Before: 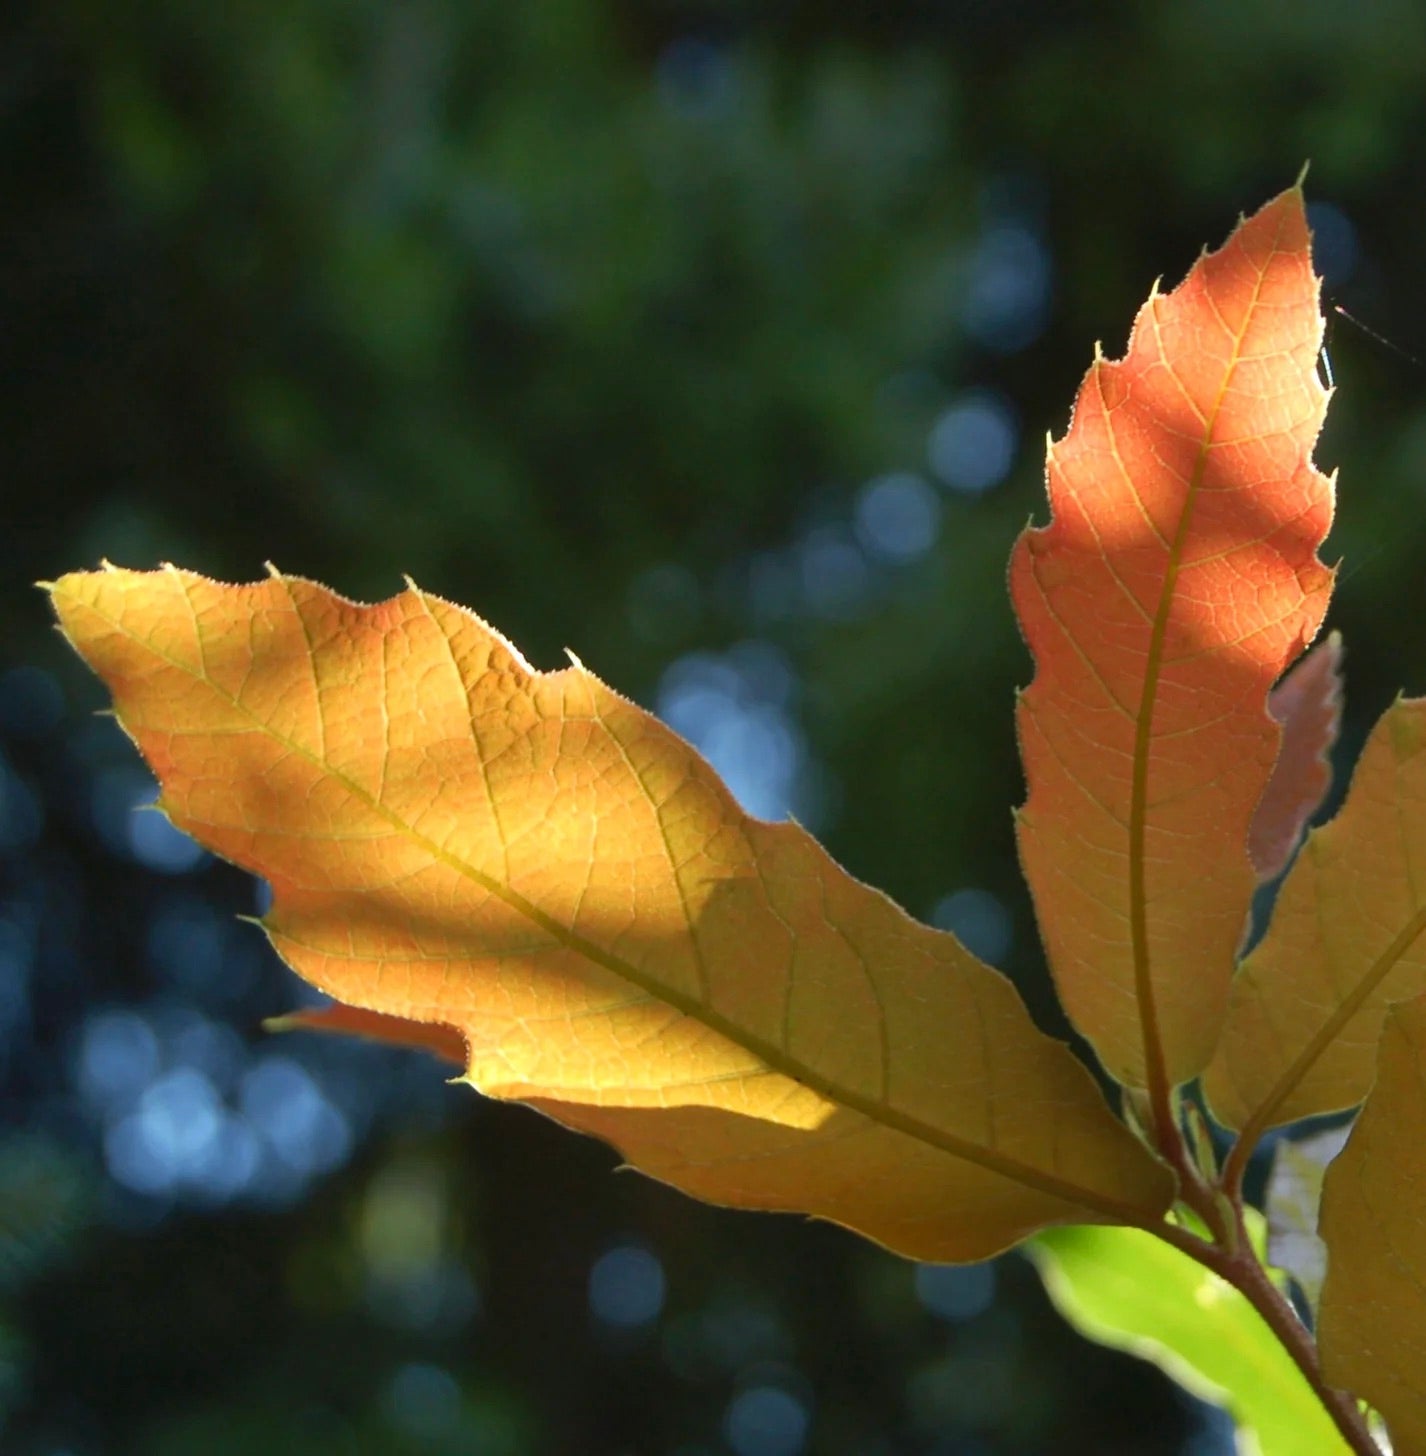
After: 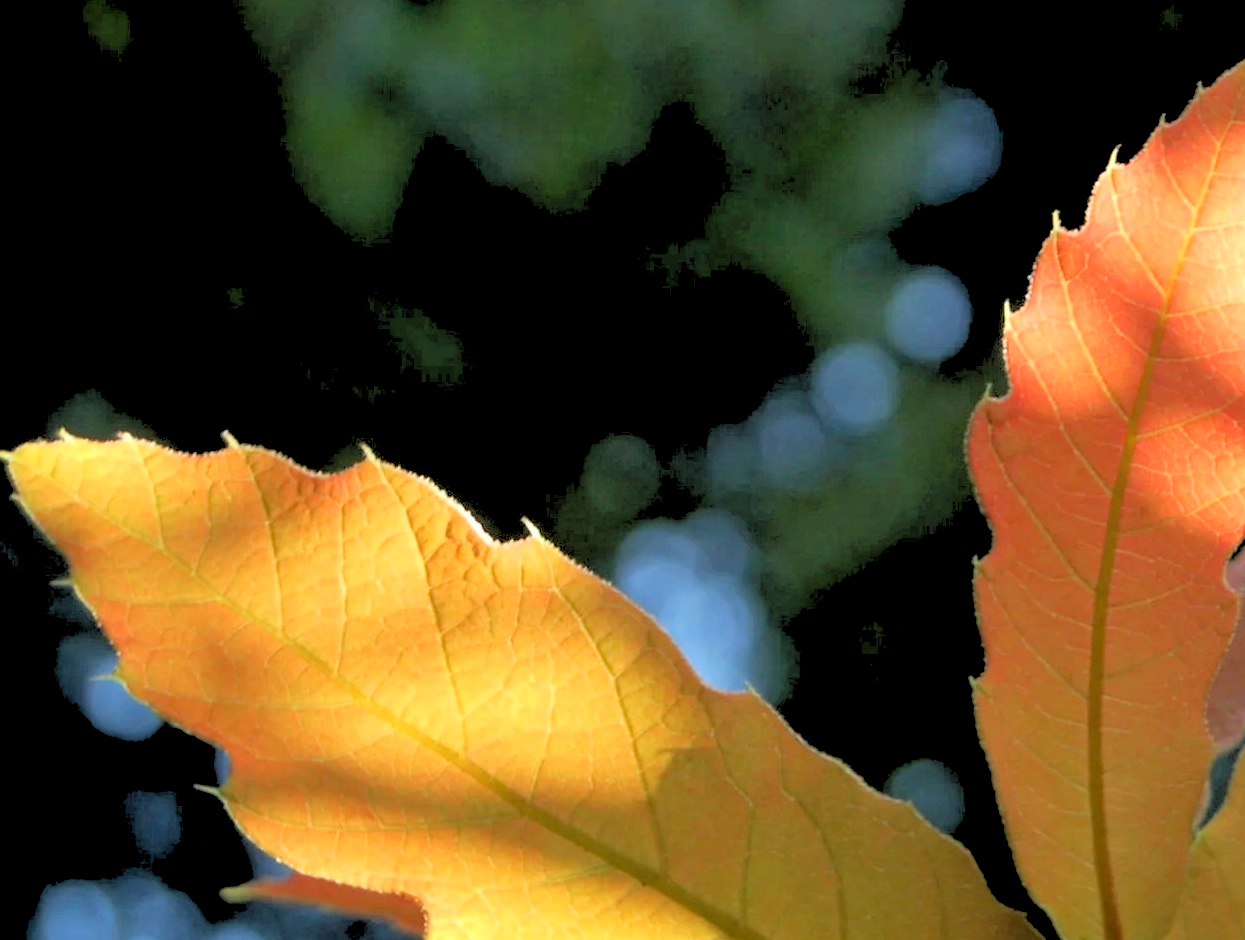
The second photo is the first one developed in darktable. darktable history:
crop: left 3.015%, top 8.969%, right 9.647%, bottom 26.457%
rgb levels: levels [[0.027, 0.429, 0.996], [0, 0.5, 1], [0, 0.5, 1]]
